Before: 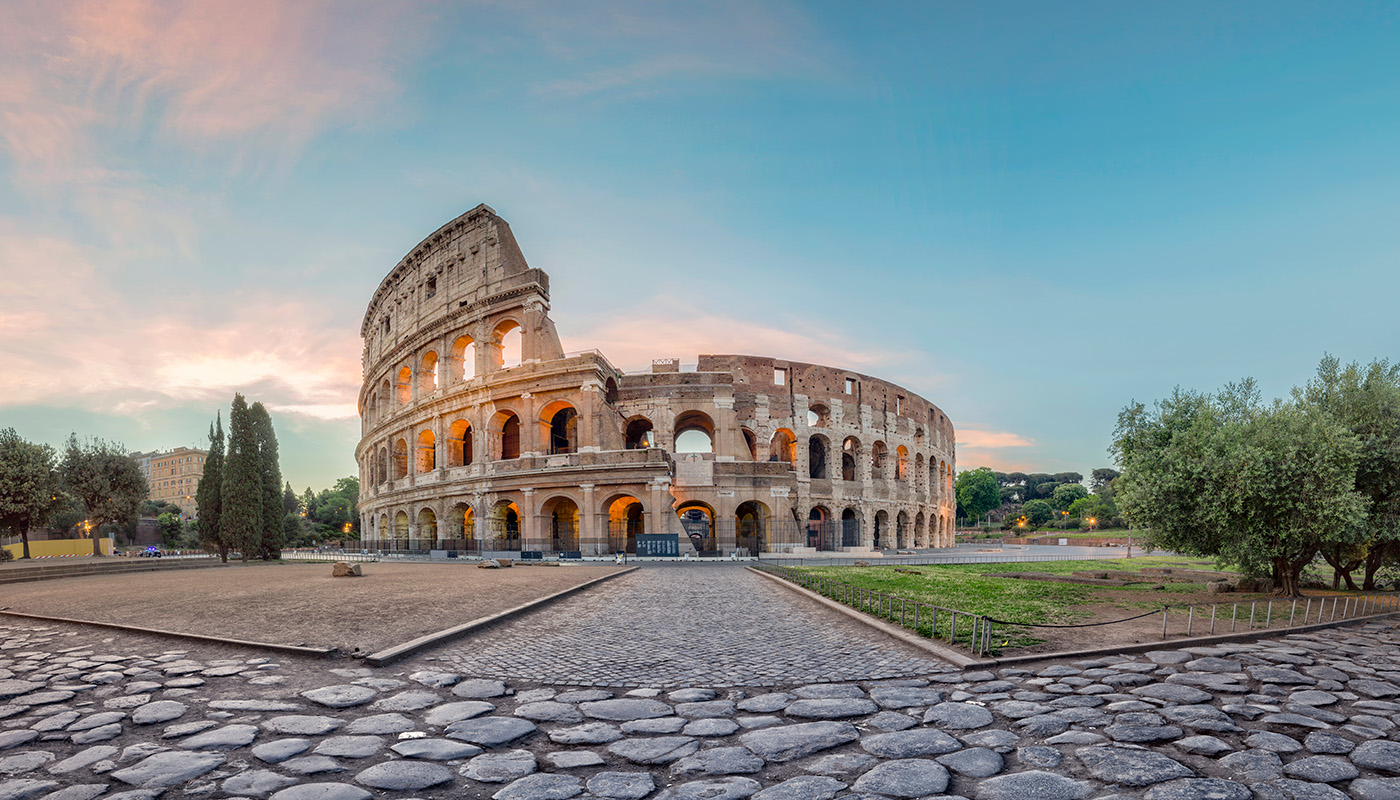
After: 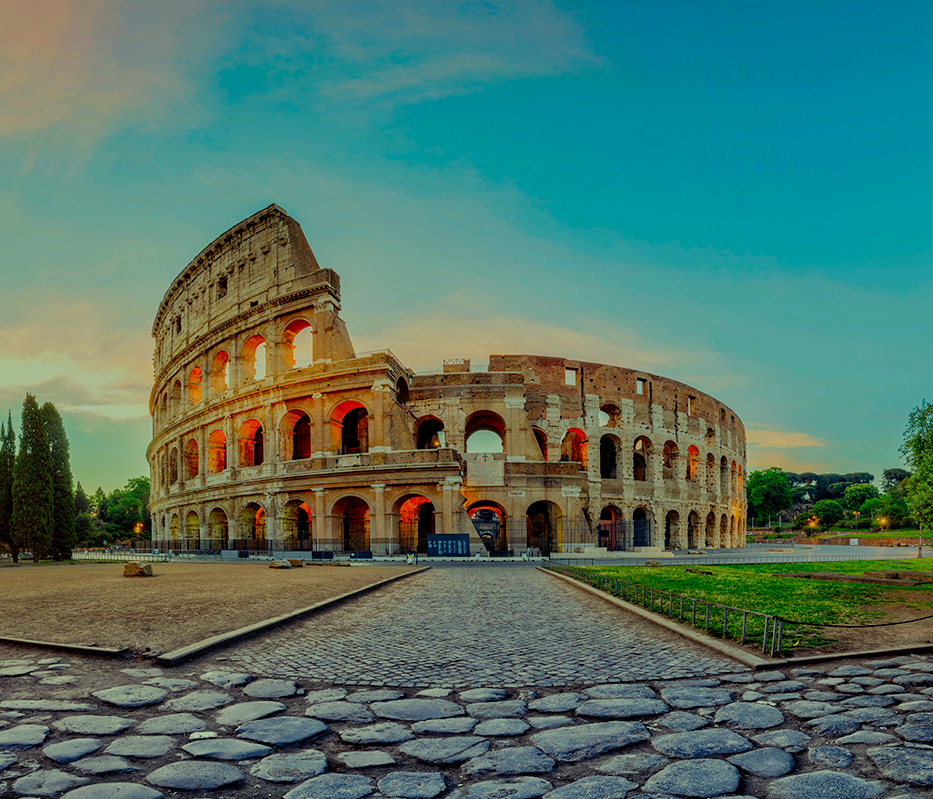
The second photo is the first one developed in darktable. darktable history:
color correction: highlights a* -10.77, highlights b* 9.8, saturation 1.72
filmic rgb: middle gray luminance 29%, black relative exposure -10.3 EV, white relative exposure 5.5 EV, threshold 6 EV, target black luminance 0%, hardness 3.95, latitude 2.04%, contrast 1.132, highlights saturation mix 5%, shadows ↔ highlights balance 15.11%, preserve chrominance no, color science v3 (2019), use custom middle-gray values true, iterations of high-quality reconstruction 0, enable highlight reconstruction true
crop and rotate: left 15.055%, right 18.278%
tone equalizer: -8 EV -0.002 EV, -7 EV 0.005 EV, -6 EV -0.009 EV, -5 EV 0.011 EV, -4 EV -0.012 EV, -3 EV 0.007 EV, -2 EV -0.062 EV, -1 EV -0.293 EV, +0 EV -0.582 EV, smoothing diameter 2%, edges refinement/feathering 20, mask exposure compensation -1.57 EV, filter diffusion 5
